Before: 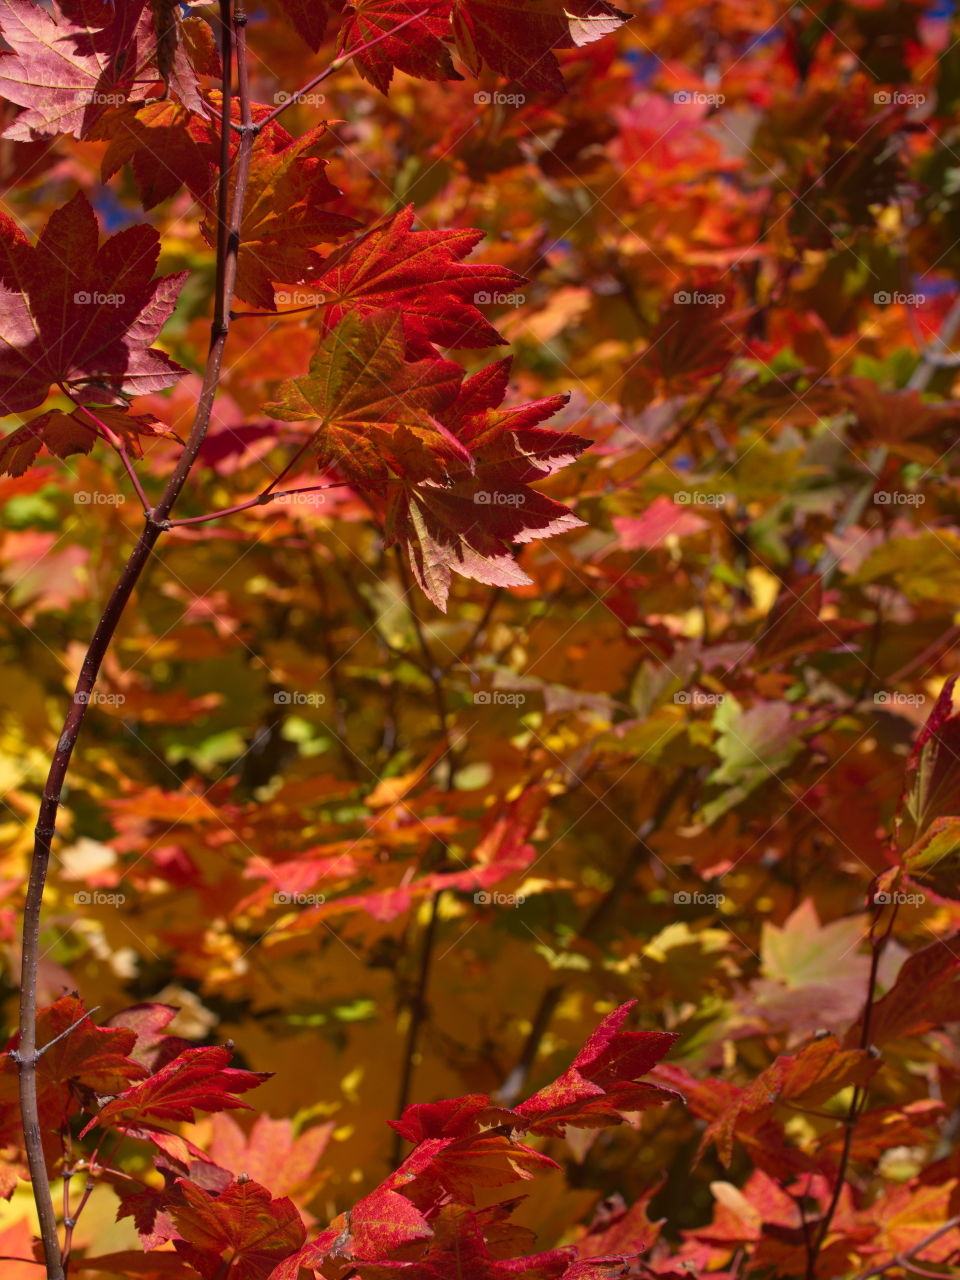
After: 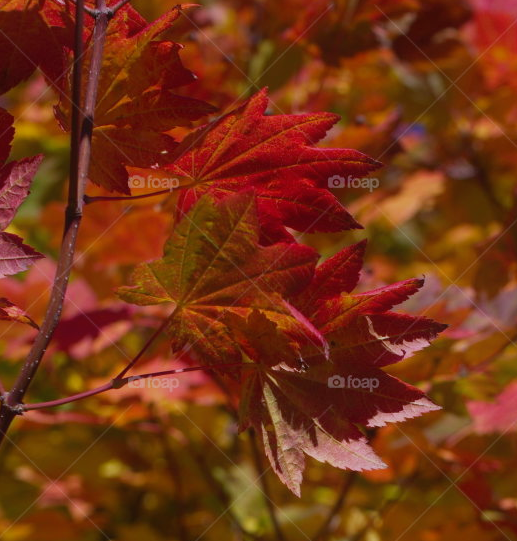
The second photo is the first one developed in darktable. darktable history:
white balance: red 0.931, blue 1.11
contrast equalizer: octaves 7, y [[0.6 ×6], [0.55 ×6], [0 ×6], [0 ×6], [0 ×6]], mix -0.3
crop: left 15.306%, top 9.065%, right 30.789%, bottom 48.638%
exposure: exposure -0.21 EV, compensate highlight preservation false
